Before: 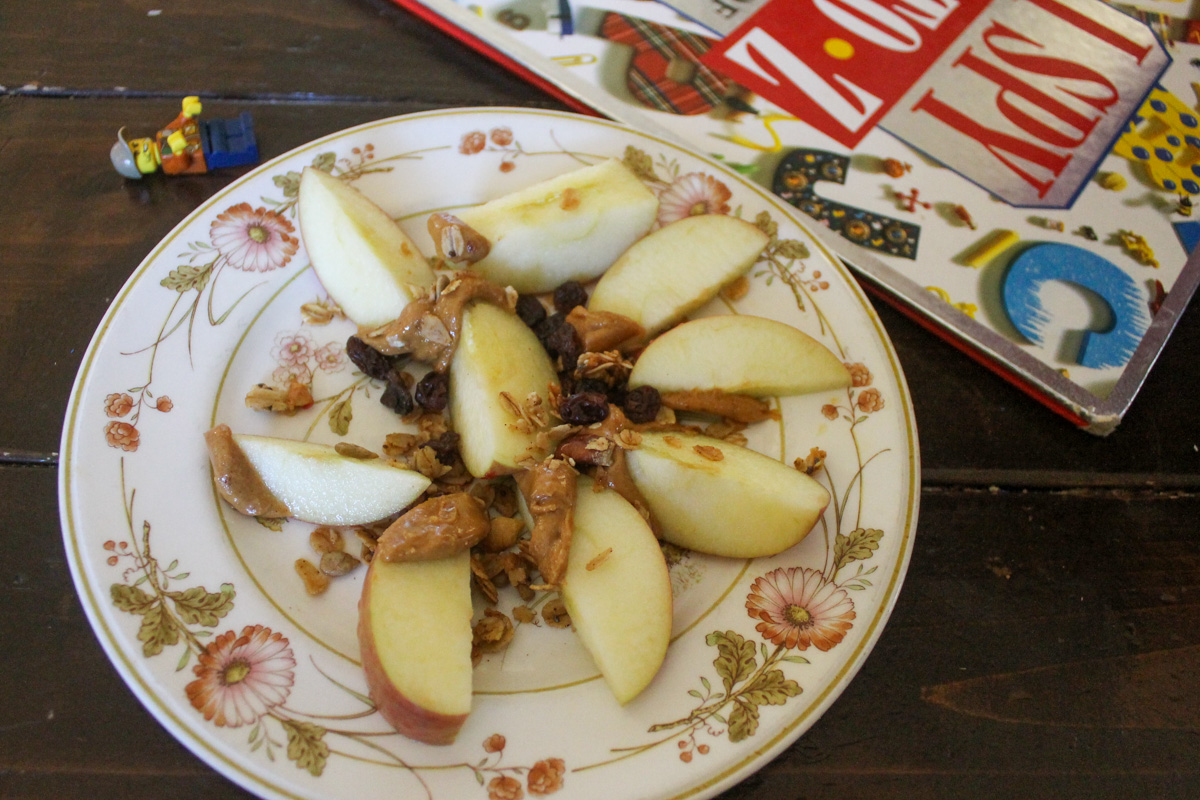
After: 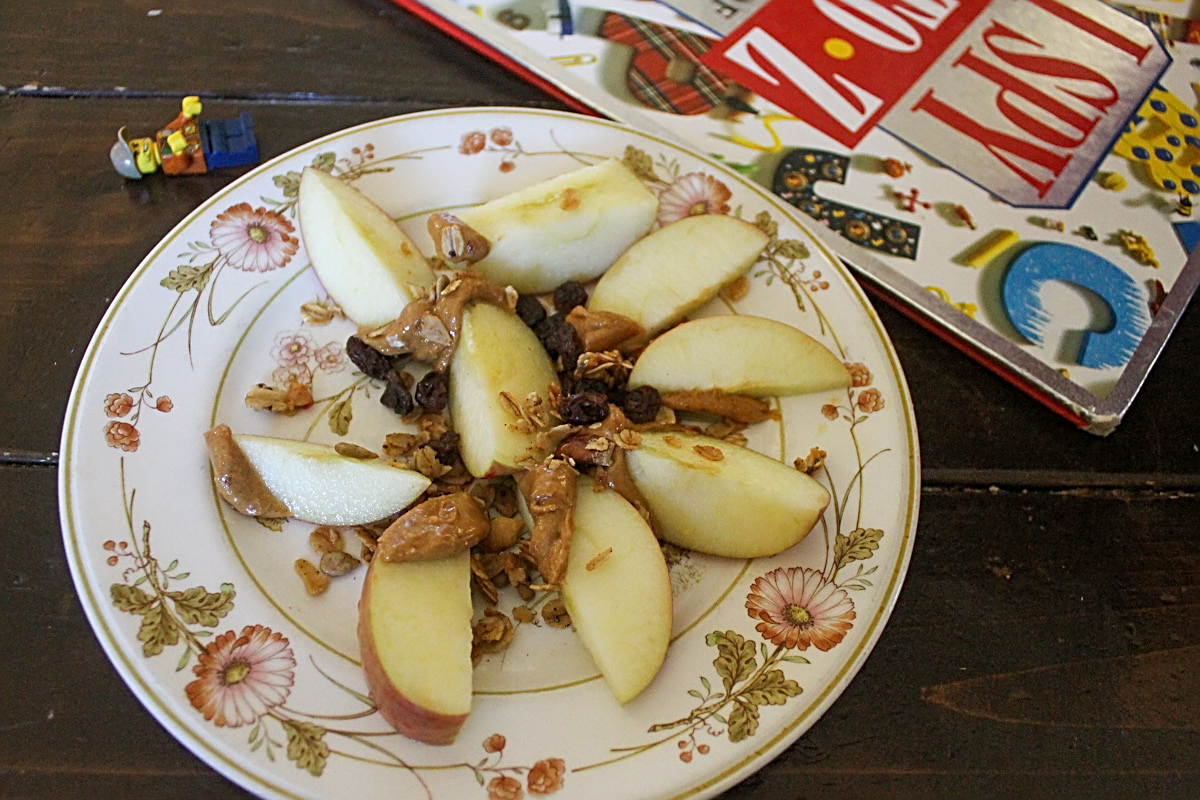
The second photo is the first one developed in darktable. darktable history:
sharpen: radius 2.6, amount 0.698
